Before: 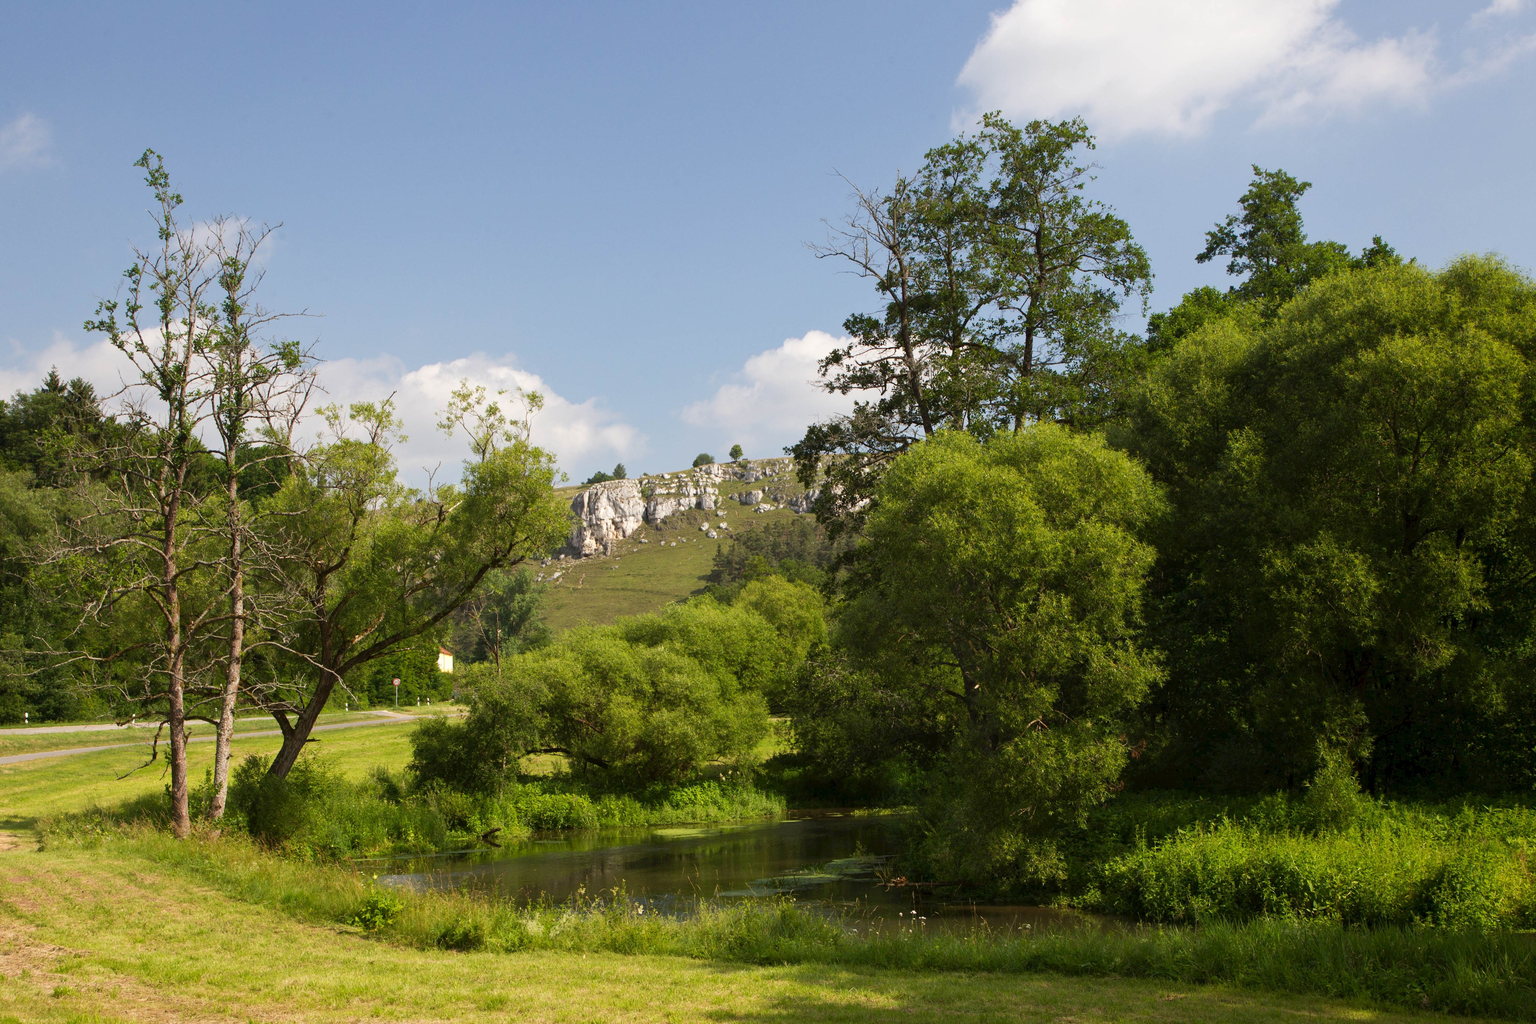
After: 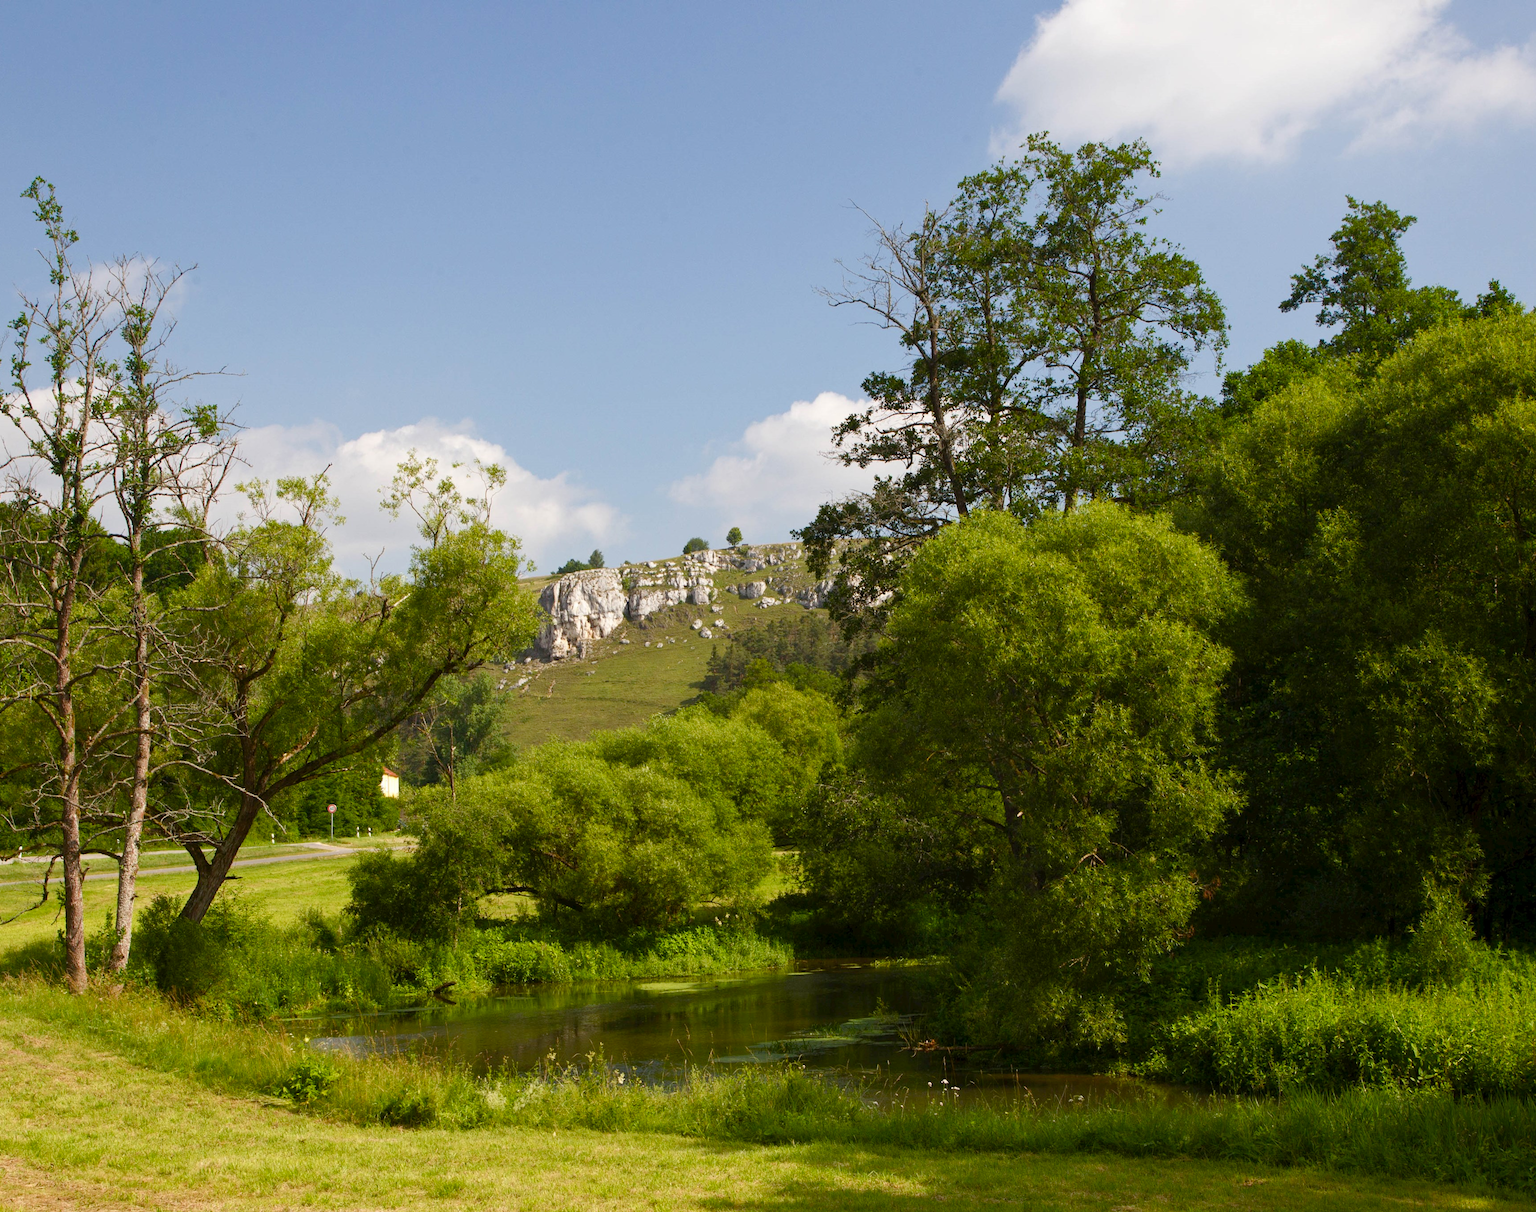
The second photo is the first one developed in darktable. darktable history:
color balance rgb: perceptual saturation grading › global saturation 20%, perceptual saturation grading › highlights -25%, perceptual saturation grading › shadows 25%
crop: left 7.598%, right 7.873%
